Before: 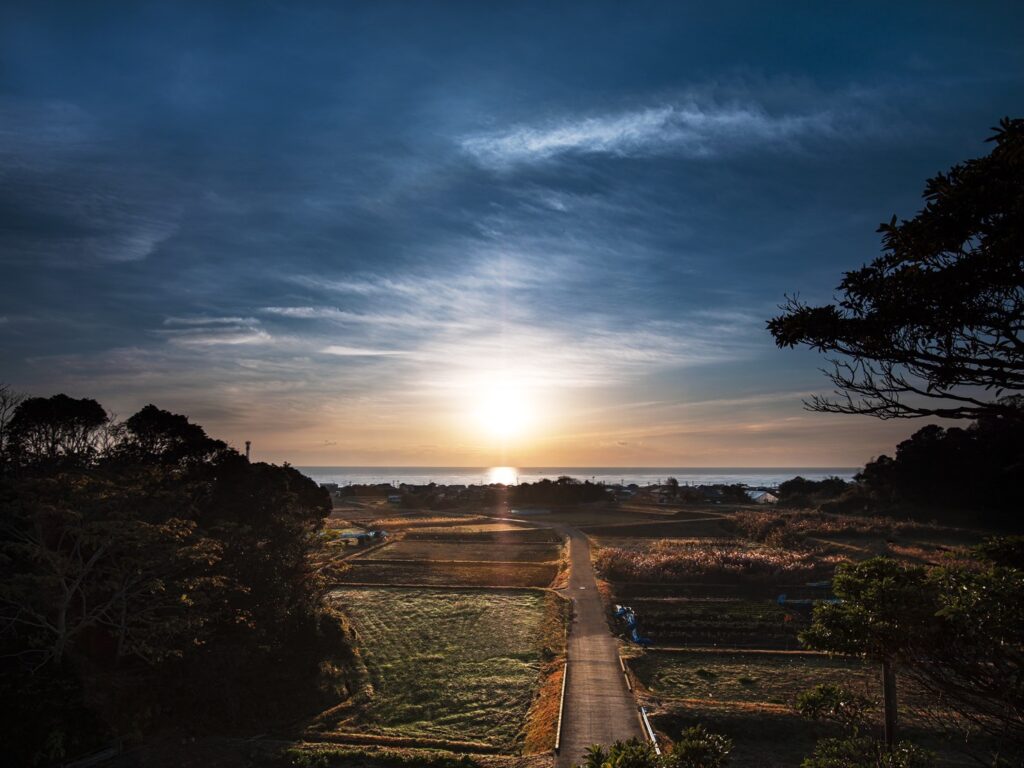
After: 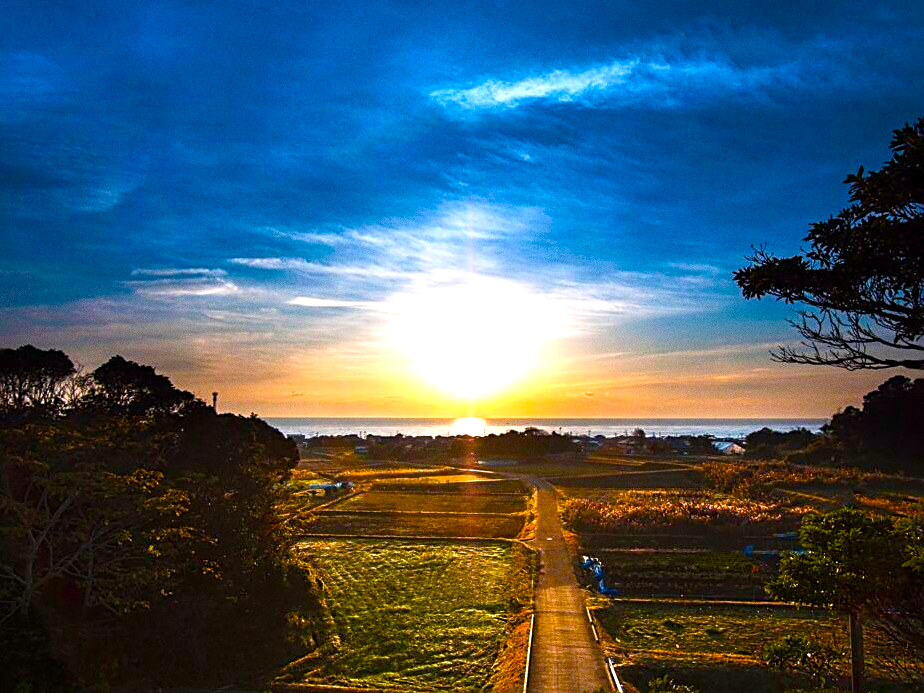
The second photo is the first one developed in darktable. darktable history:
color balance rgb: linear chroma grading › global chroma 25%, perceptual saturation grading › global saturation 40%, perceptual saturation grading › highlights -50%, perceptual saturation grading › shadows 30%, perceptual brilliance grading › global brilliance 25%, global vibrance 60%
crop: left 3.305%, top 6.436%, right 6.389%, bottom 3.258%
sharpen: on, module defaults
grain: coarseness 0.09 ISO
